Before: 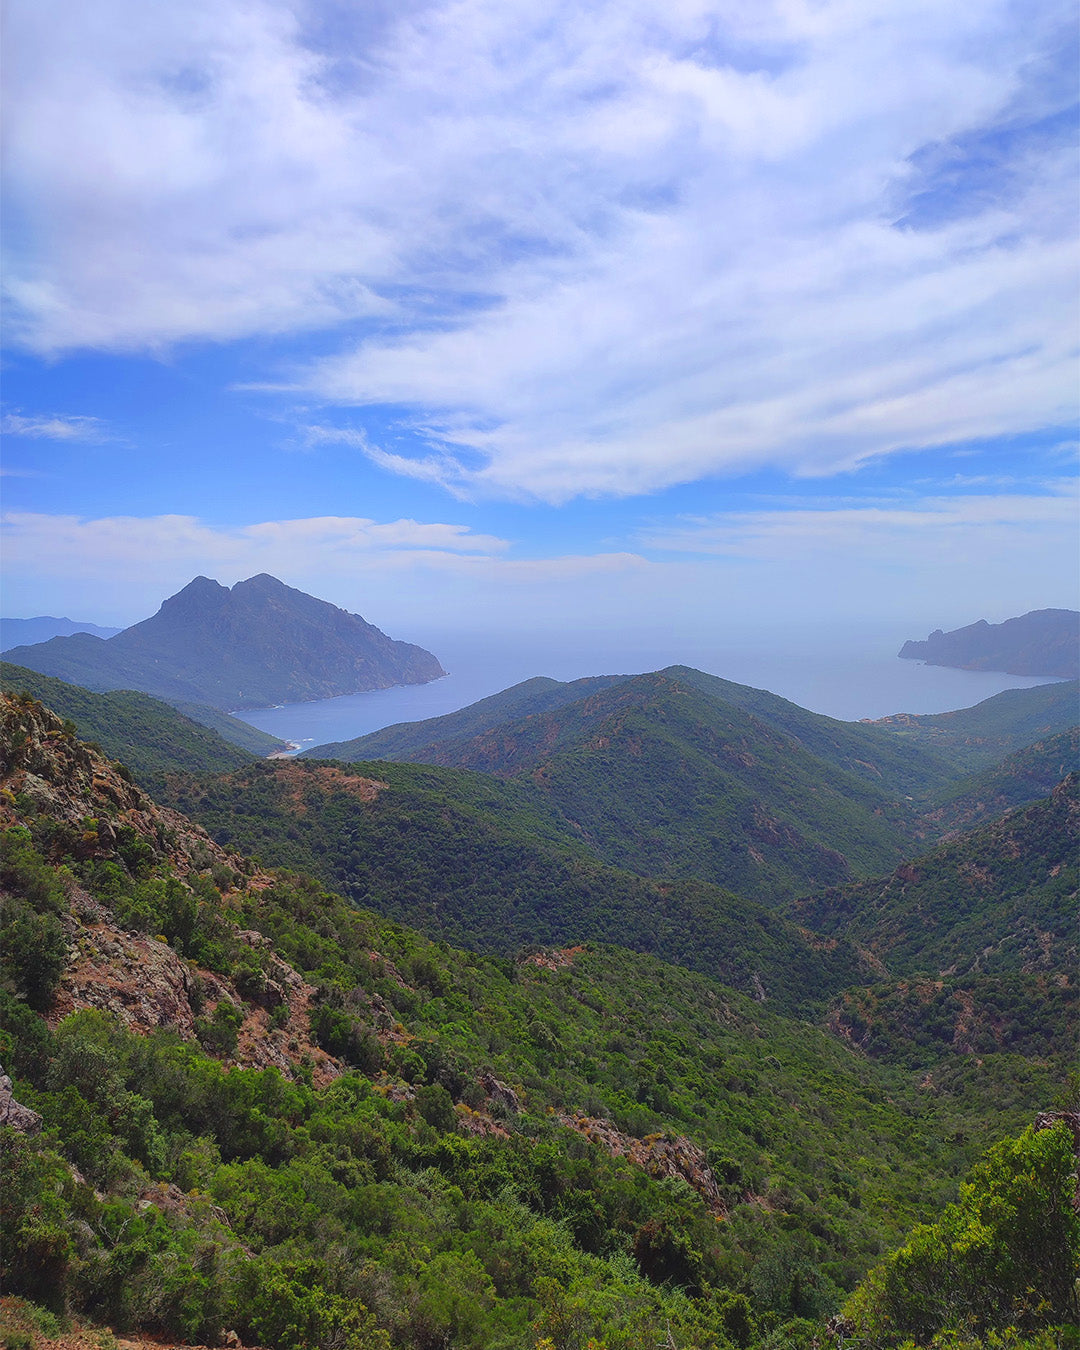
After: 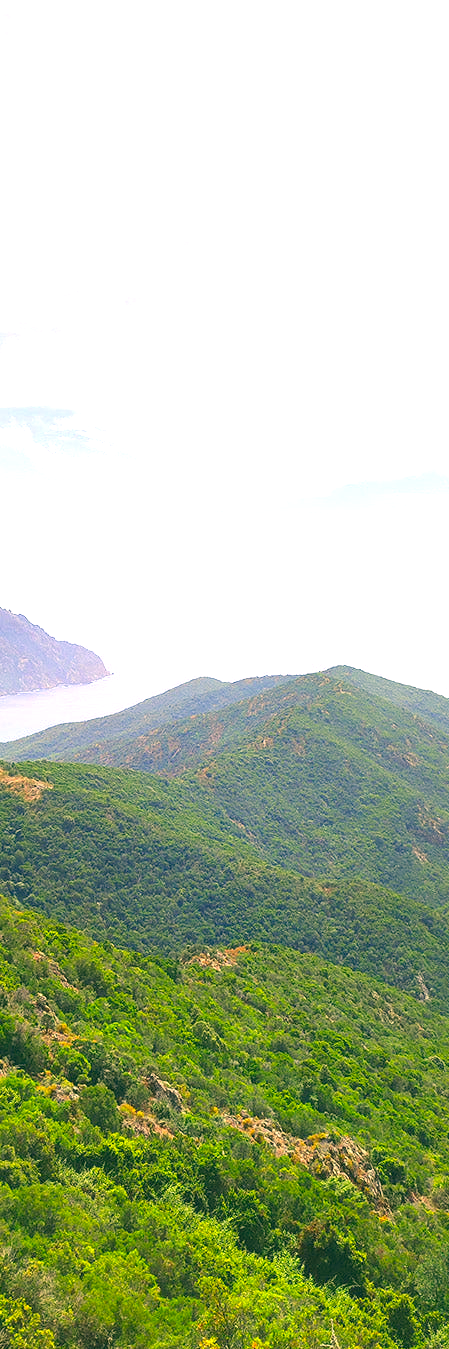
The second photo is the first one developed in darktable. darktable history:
exposure: black level correction 0, exposure 1.634 EV, compensate exposure bias true, compensate highlight preservation false
crop: left 31.161%, right 27.222%
color correction: highlights a* 5.66, highlights b* 33.35, shadows a* -25.19, shadows b* 3.9
